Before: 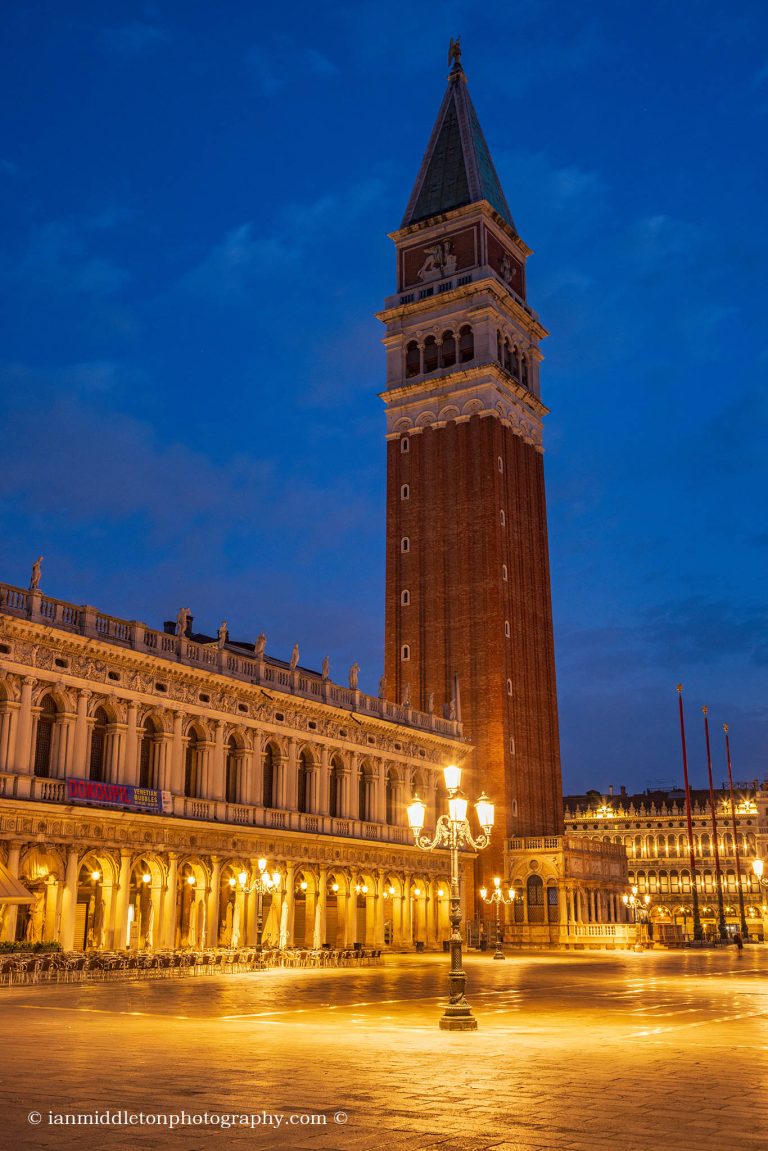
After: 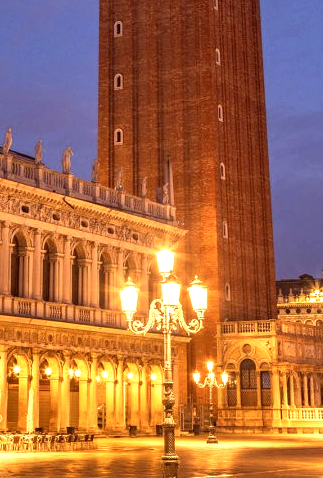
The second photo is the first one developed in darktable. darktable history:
exposure: exposure 0.807 EV, compensate highlight preservation false
shadows and highlights: shadows 47.33, highlights -42.69, soften with gaussian
color correction: highlights a* 10.19, highlights b* 9.63, shadows a* 8.8, shadows b* 7.56, saturation 0.811
crop: left 37.371%, top 44.898%, right 20.505%, bottom 13.504%
